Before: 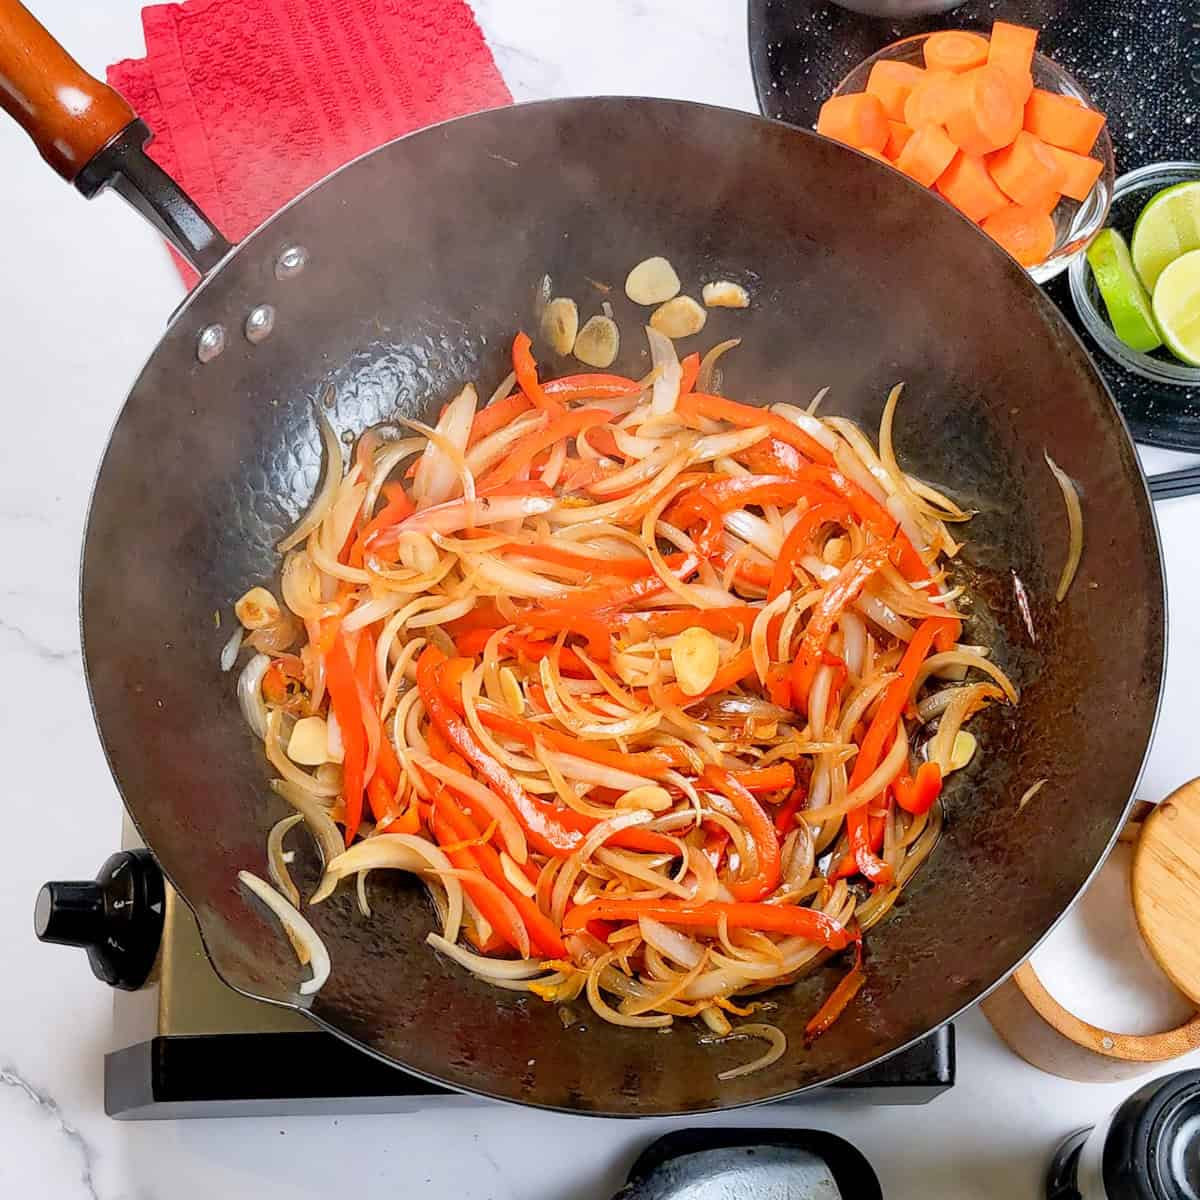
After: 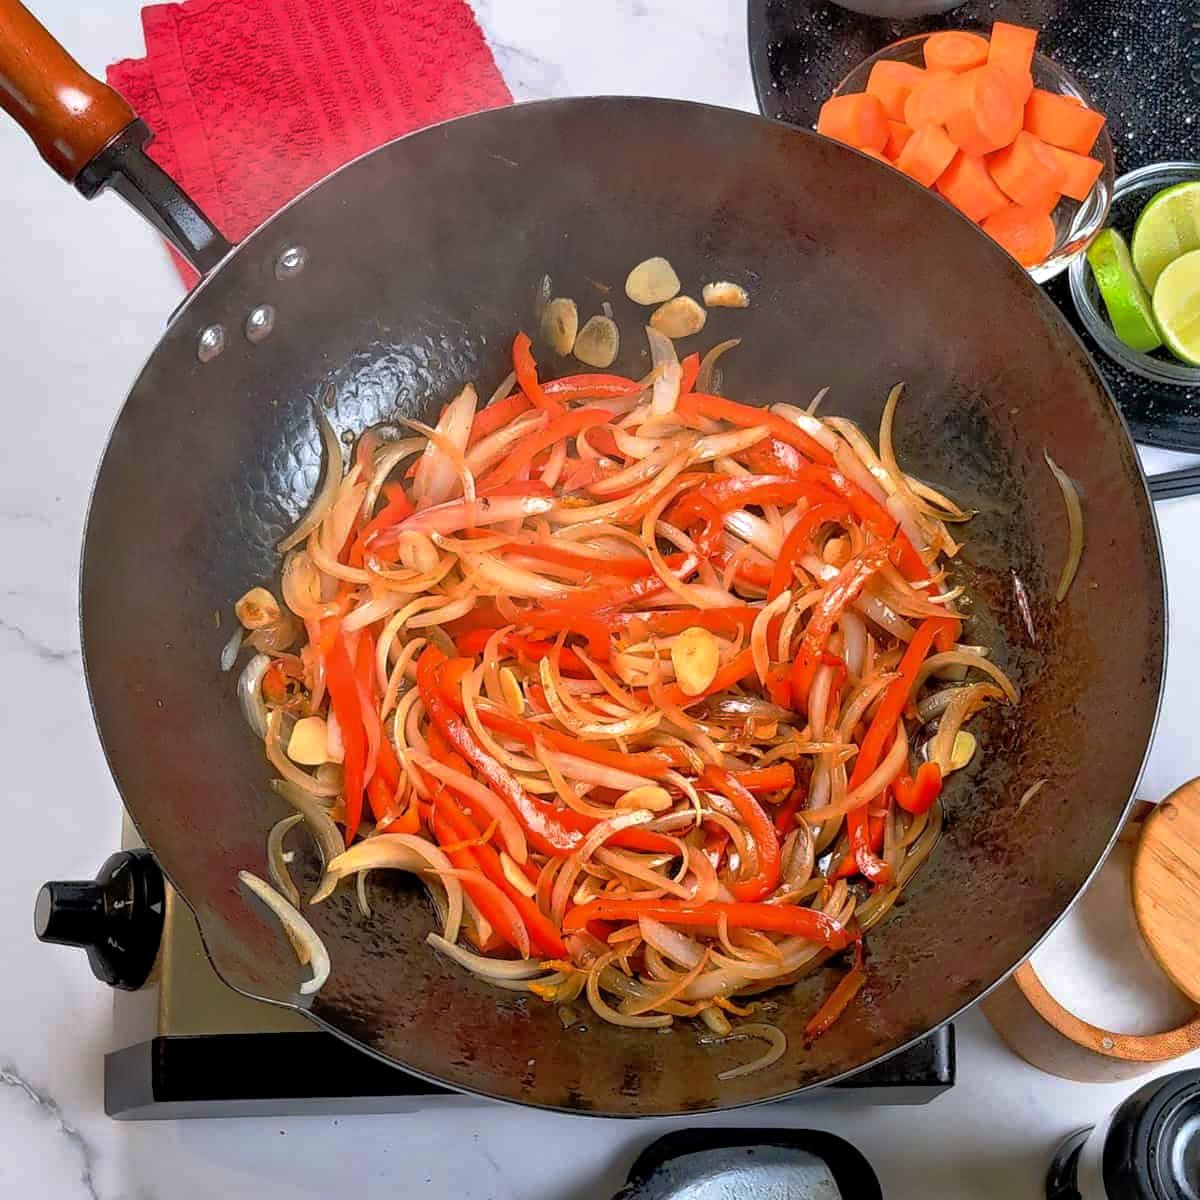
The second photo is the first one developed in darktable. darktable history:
tone equalizer: -8 EV -0.528 EV, -7 EV -0.319 EV, -6 EV -0.083 EV, -5 EV 0.413 EV, -4 EV 0.985 EV, -3 EV 0.791 EV, -2 EV -0.01 EV, -1 EV 0.14 EV, +0 EV -0.012 EV, smoothing 1
base curve: curves: ch0 [(0, 0) (0.595, 0.418) (1, 1)], preserve colors none
